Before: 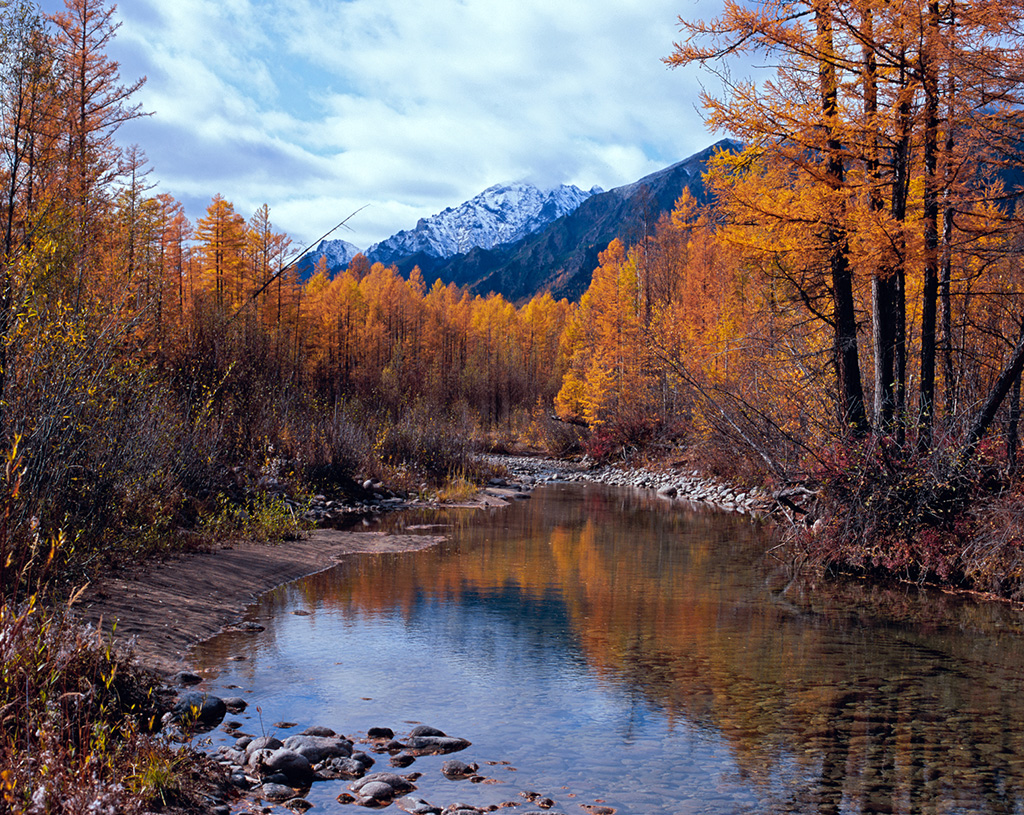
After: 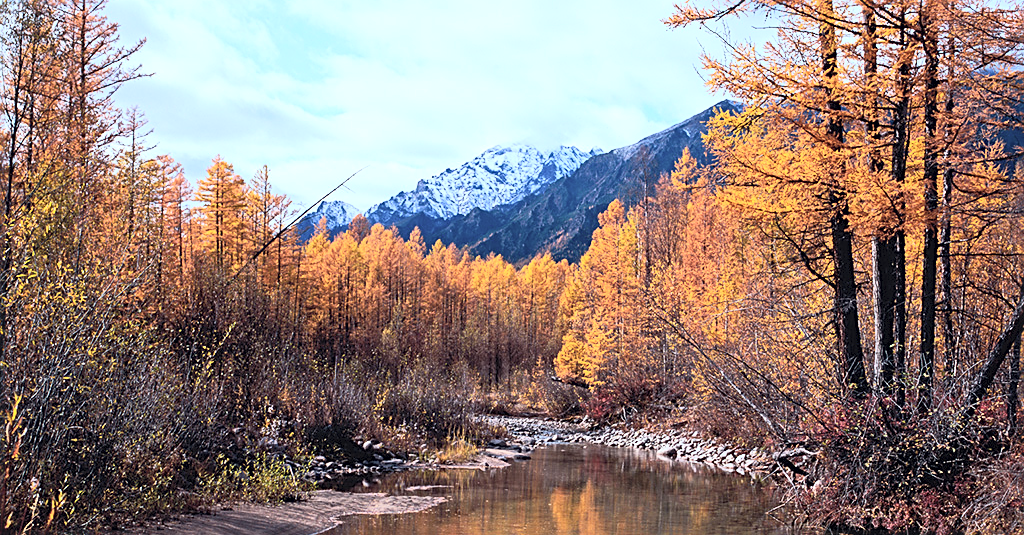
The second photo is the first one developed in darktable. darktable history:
sharpen: on, module defaults
crop and rotate: top 4.848%, bottom 29.503%
contrast brightness saturation: contrast 0.39, brightness 0.53
